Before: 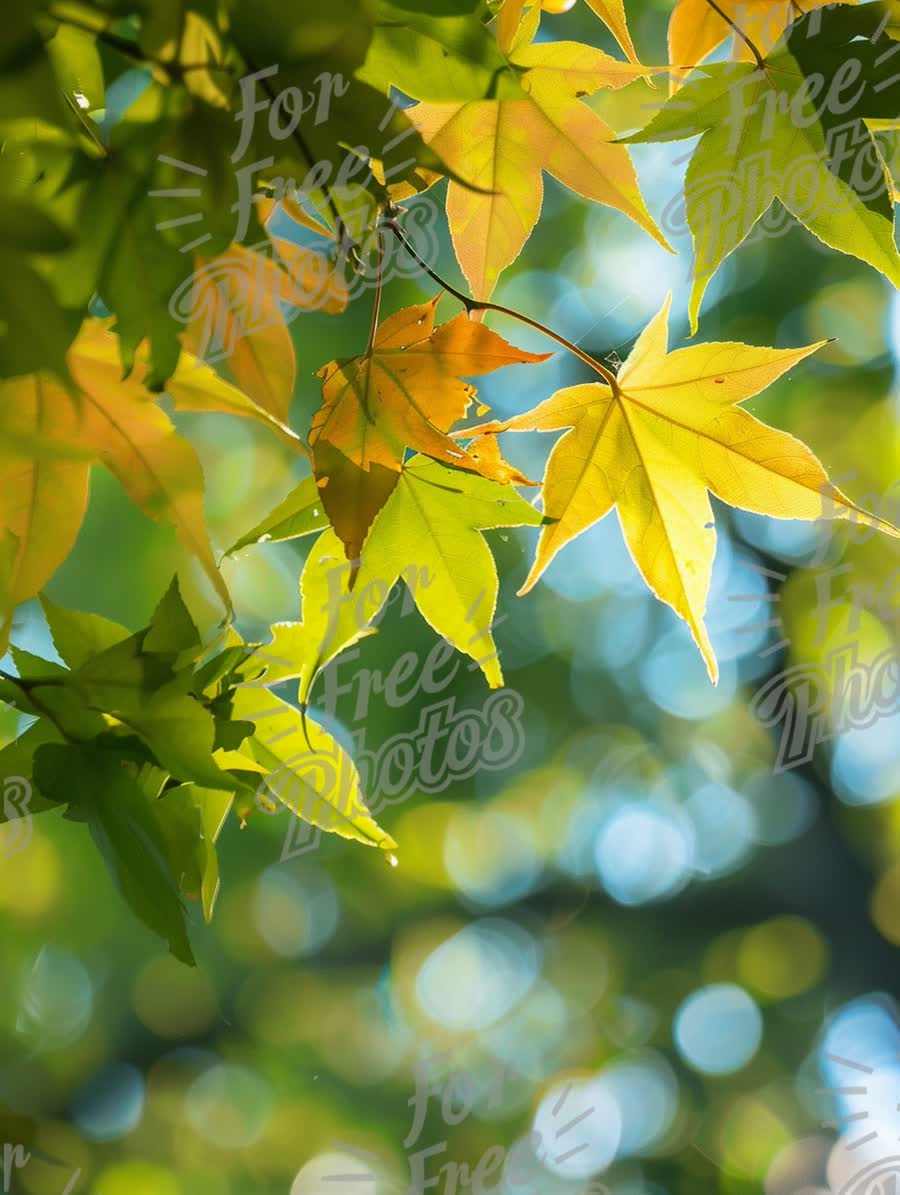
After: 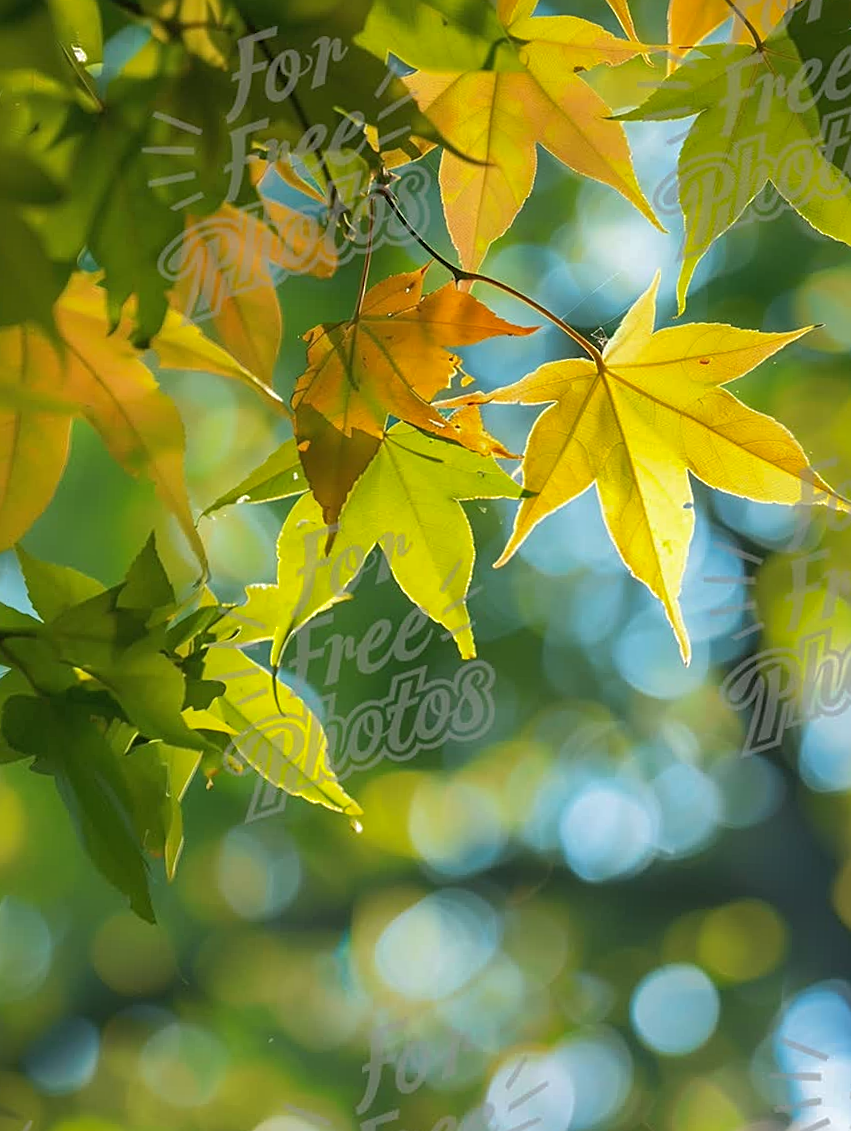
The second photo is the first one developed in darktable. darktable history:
crop and rotate: angle -2.48°
sharpen: amount 0.499
shadows and highlights: on, module defaults
